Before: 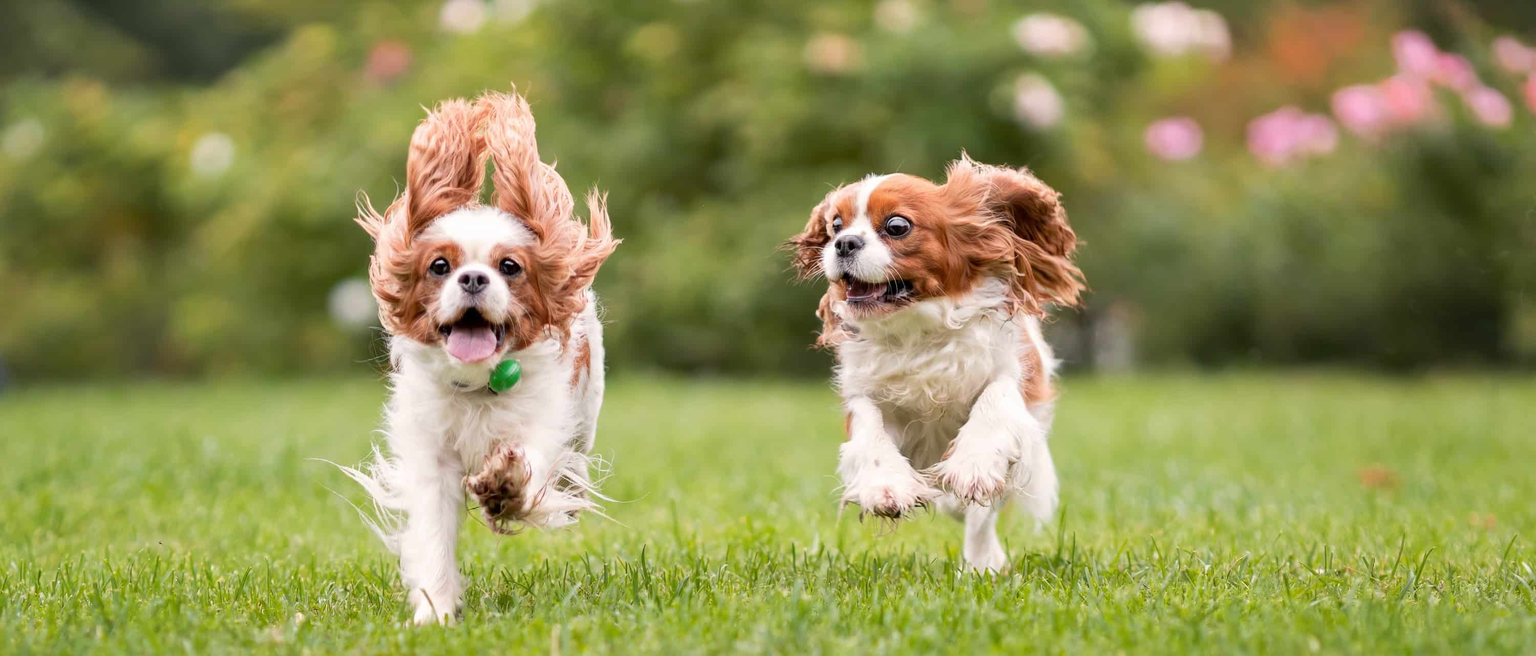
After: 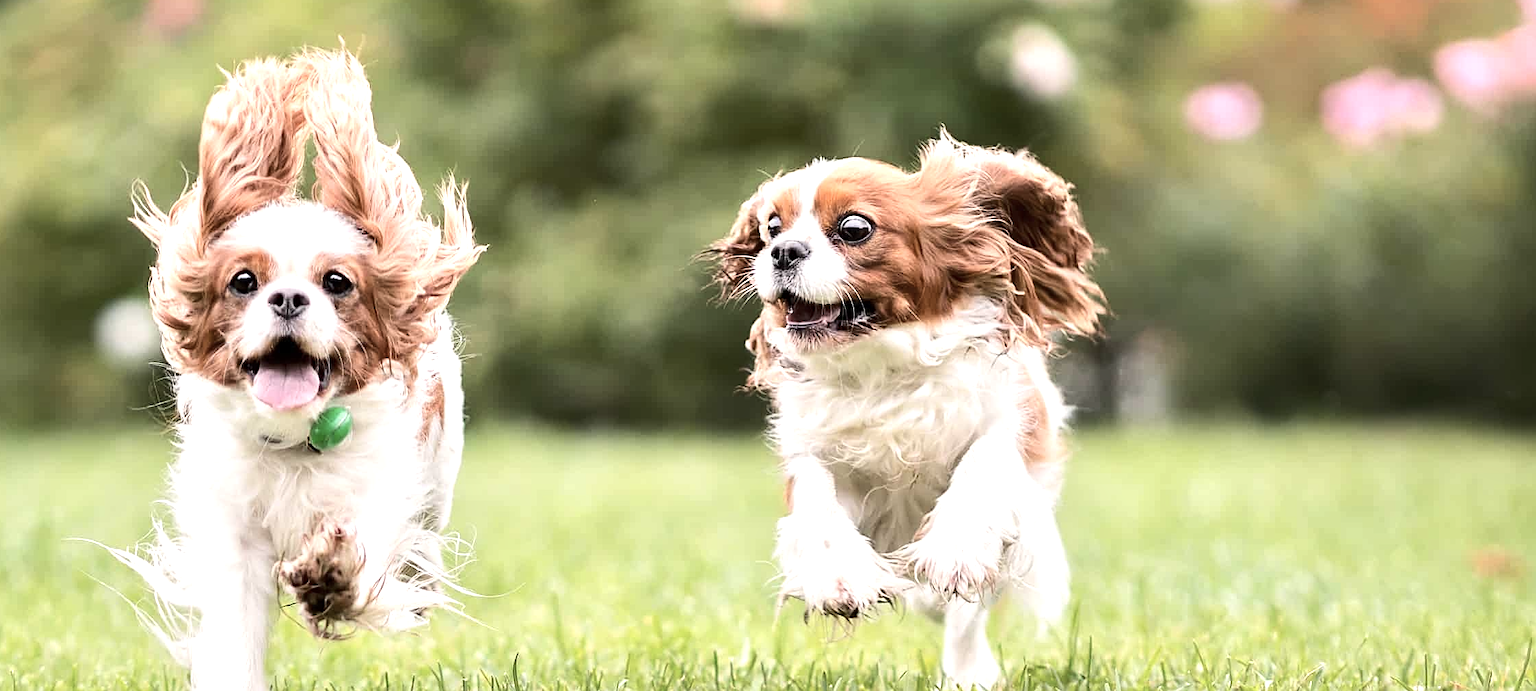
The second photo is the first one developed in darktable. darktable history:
tone equalizer: -8 EV 0 EV, -7 EV -0.001 EV, -6 EV 0.002 EV, -5 EV -0.022 EV, -4 EV -0.109 EV, -3 EV -0.15 EV, -2 EV 0.224 EV, -1 EV 0.713 EV, +0 EV 0.483 EV
contrast brightness saturation: contrast 0.096, saturation -0.291
crop: left 16.789%, top 8.48%, right 8.31%, bottom 12.544%
sharpen: amount 0.487
